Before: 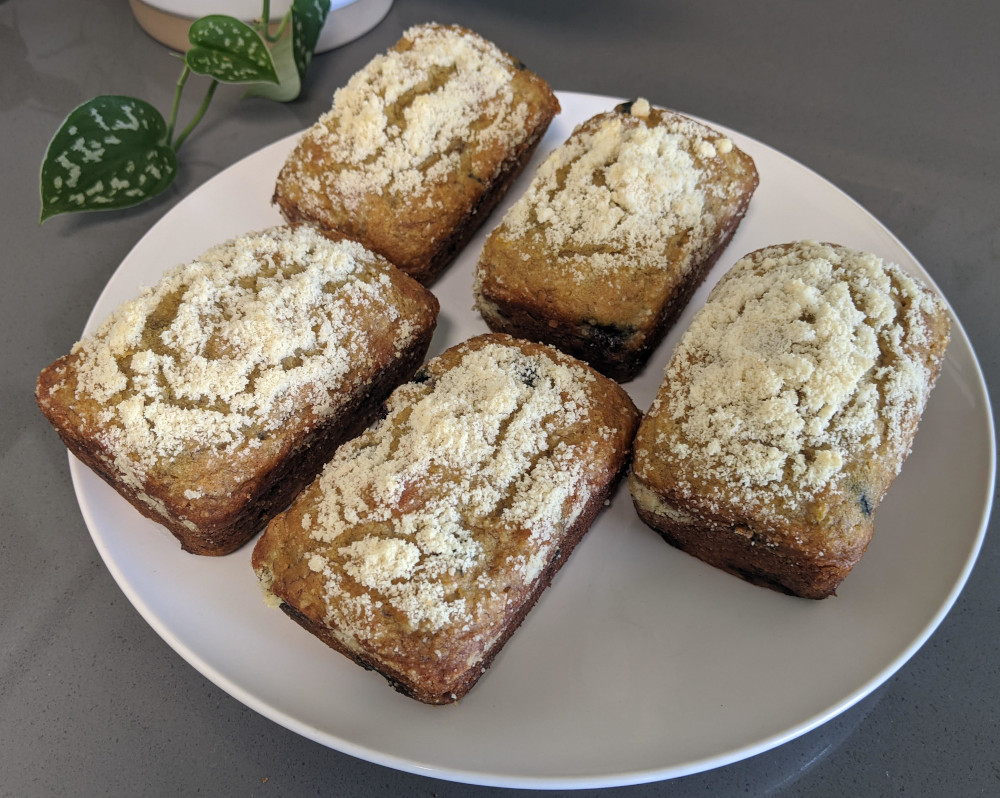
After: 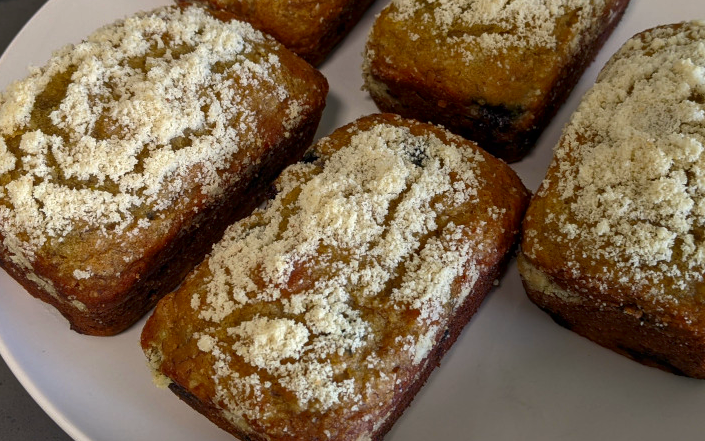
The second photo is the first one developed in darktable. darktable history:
contrast brightness saturation: brightness -0.25, saturation 0.2
white balance: red 1.009, blue 0.985
crop: left 11.123%, top 27.61%, right 18.3%, bottom 17.034%
rgb curve: curves: ch0 [(0, 0) (0.053, 0.068) (0.122, 0.128) (1, 1)]
